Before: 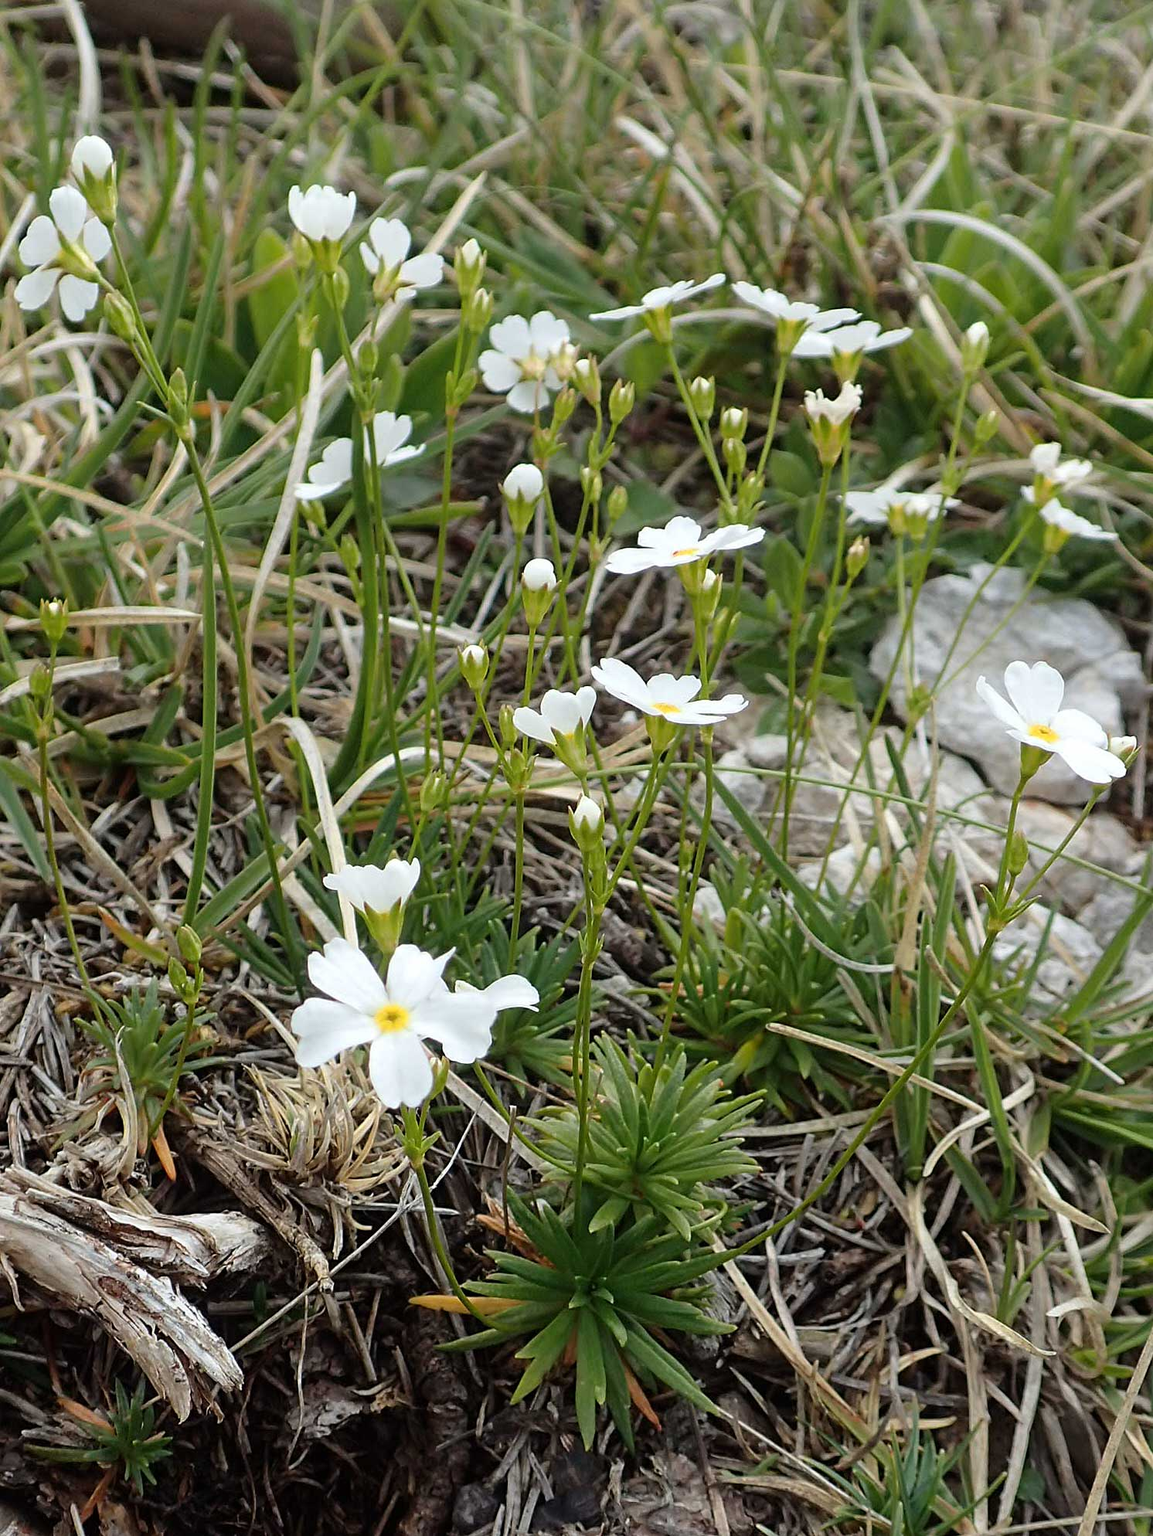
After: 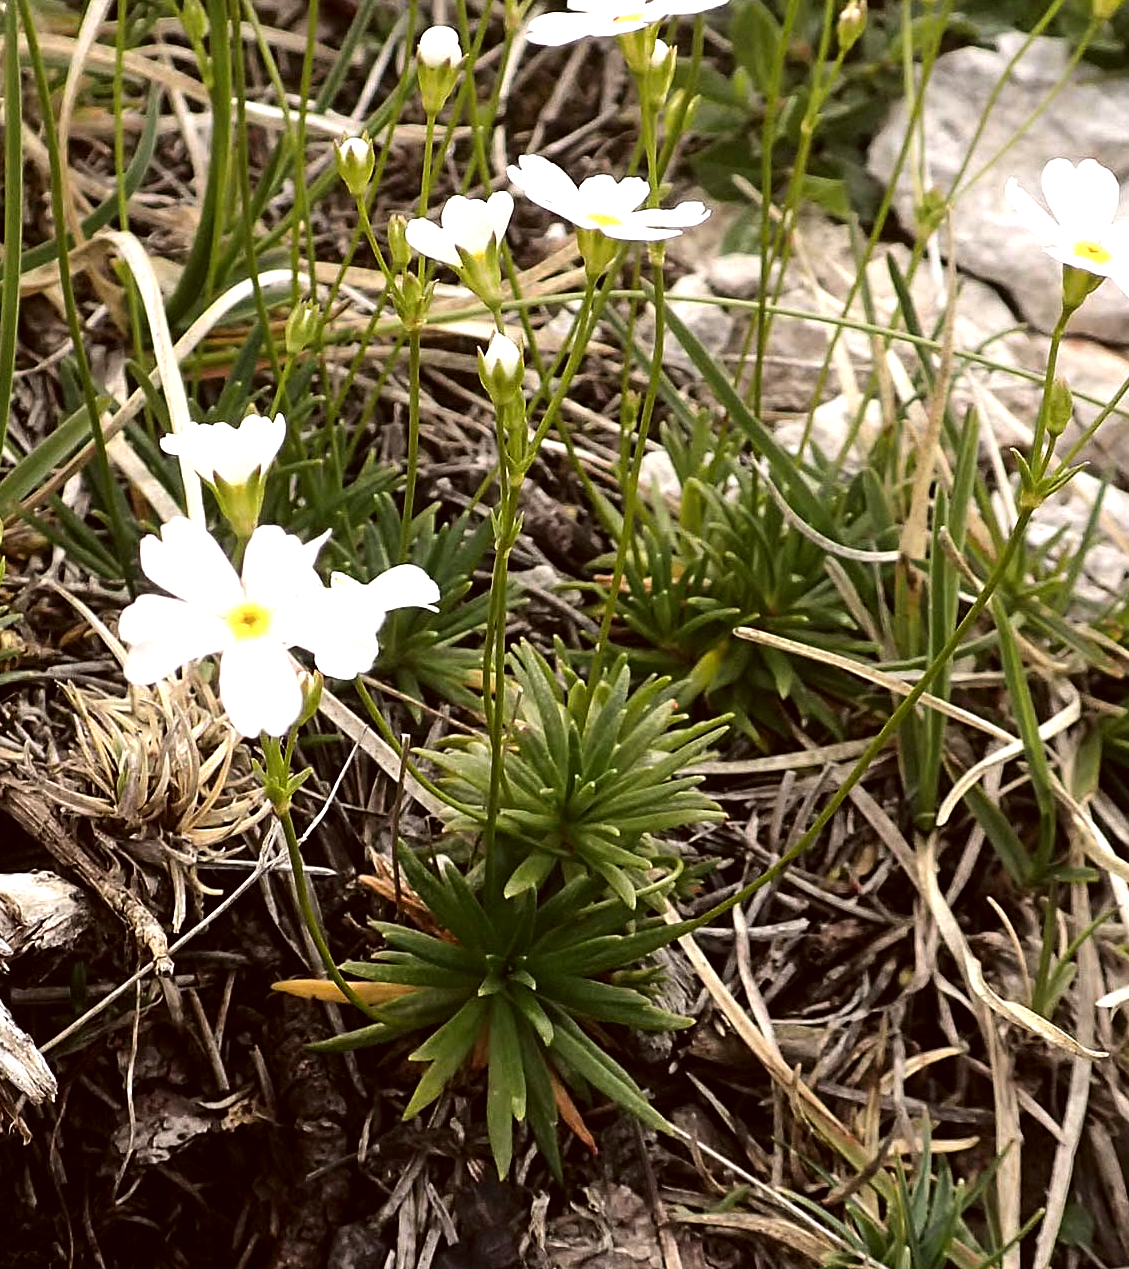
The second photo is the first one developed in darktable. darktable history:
color correction: highlights a* 6.27, highlights b* 8.19, shadows a* 5.94, shadows b* 7.23, saturation 0.9
crop and rotate: left 17.299%, top 35.115%, right 7.015%, bottom 1.024%
tone equalizer: -8 EV -0.75 EV, -7 EV -0.7 EV, -6 EV -0.6 EV, -5 EV -0.4 EV, -3 EV 0.4 EV, -2 EV 0.6 EV, -1 EV 0.7 EV, +0 EV 0.75 EV, edges refinement/feathering 500, mask exposure compensation -1.57 EV, preserve details no
